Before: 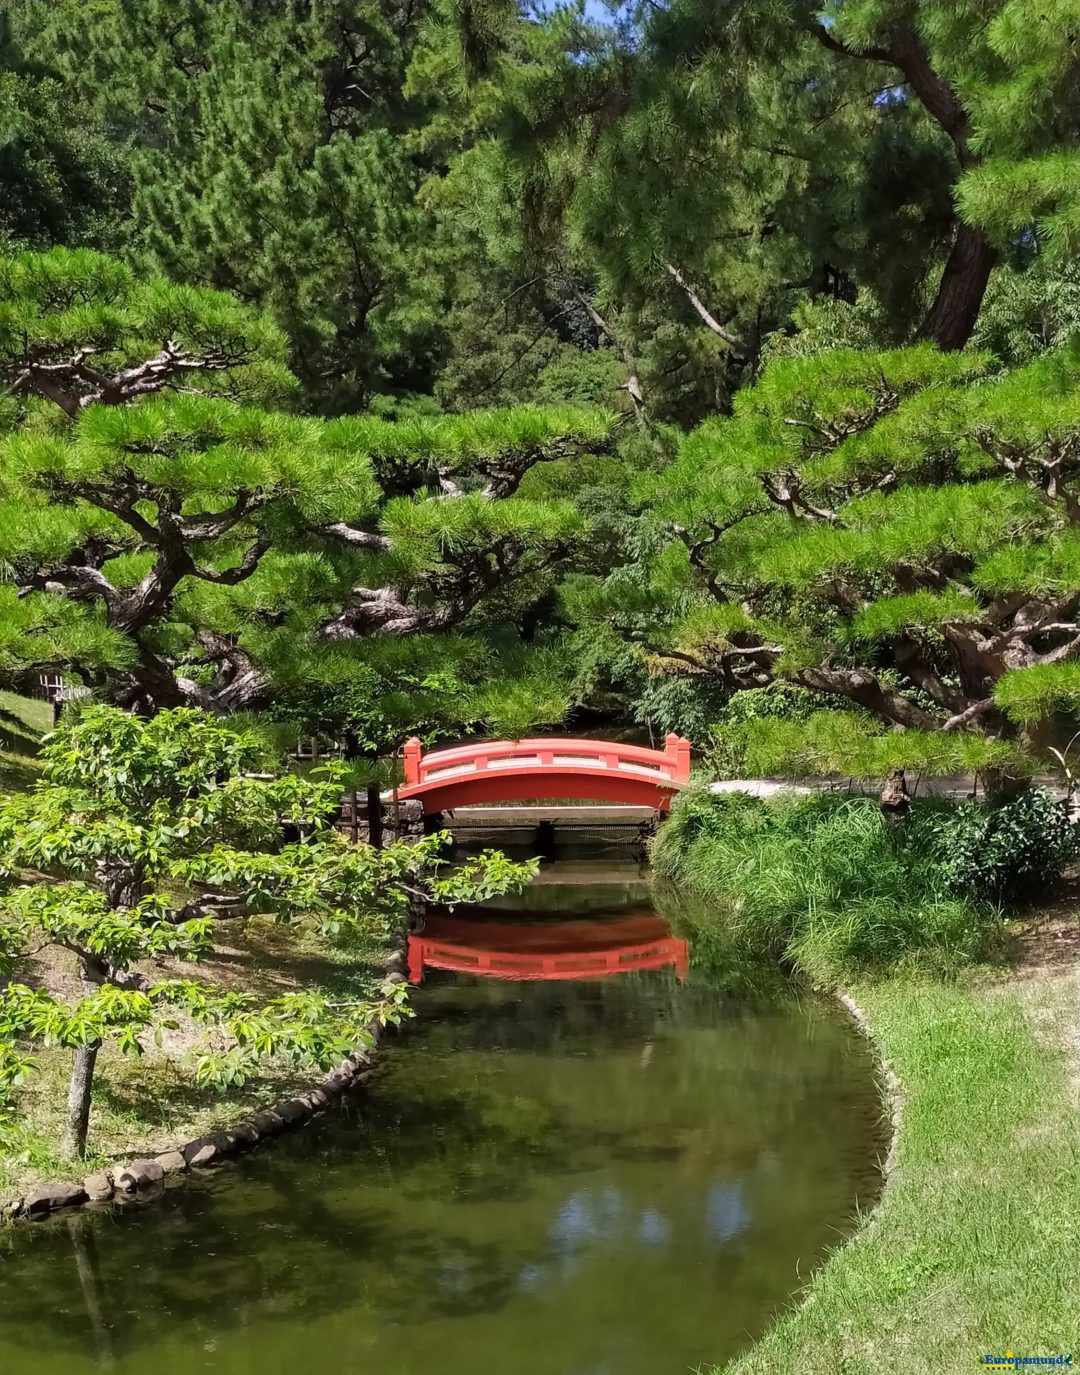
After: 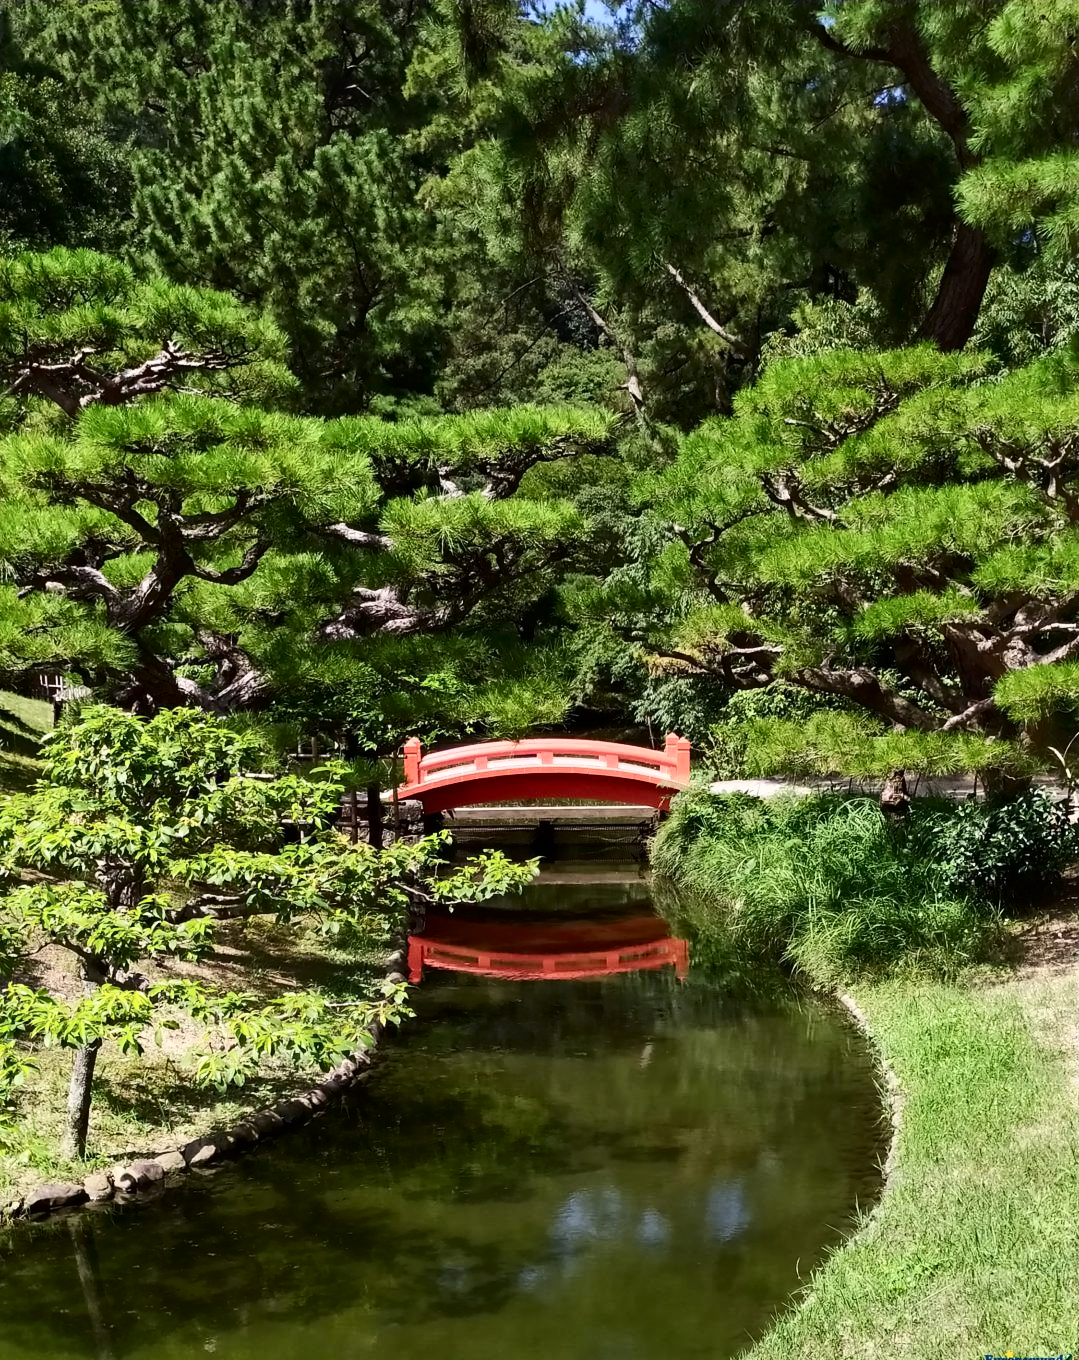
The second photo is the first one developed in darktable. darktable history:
contrast brightness saturation: contrast 0.294
crop: left 0.075%
